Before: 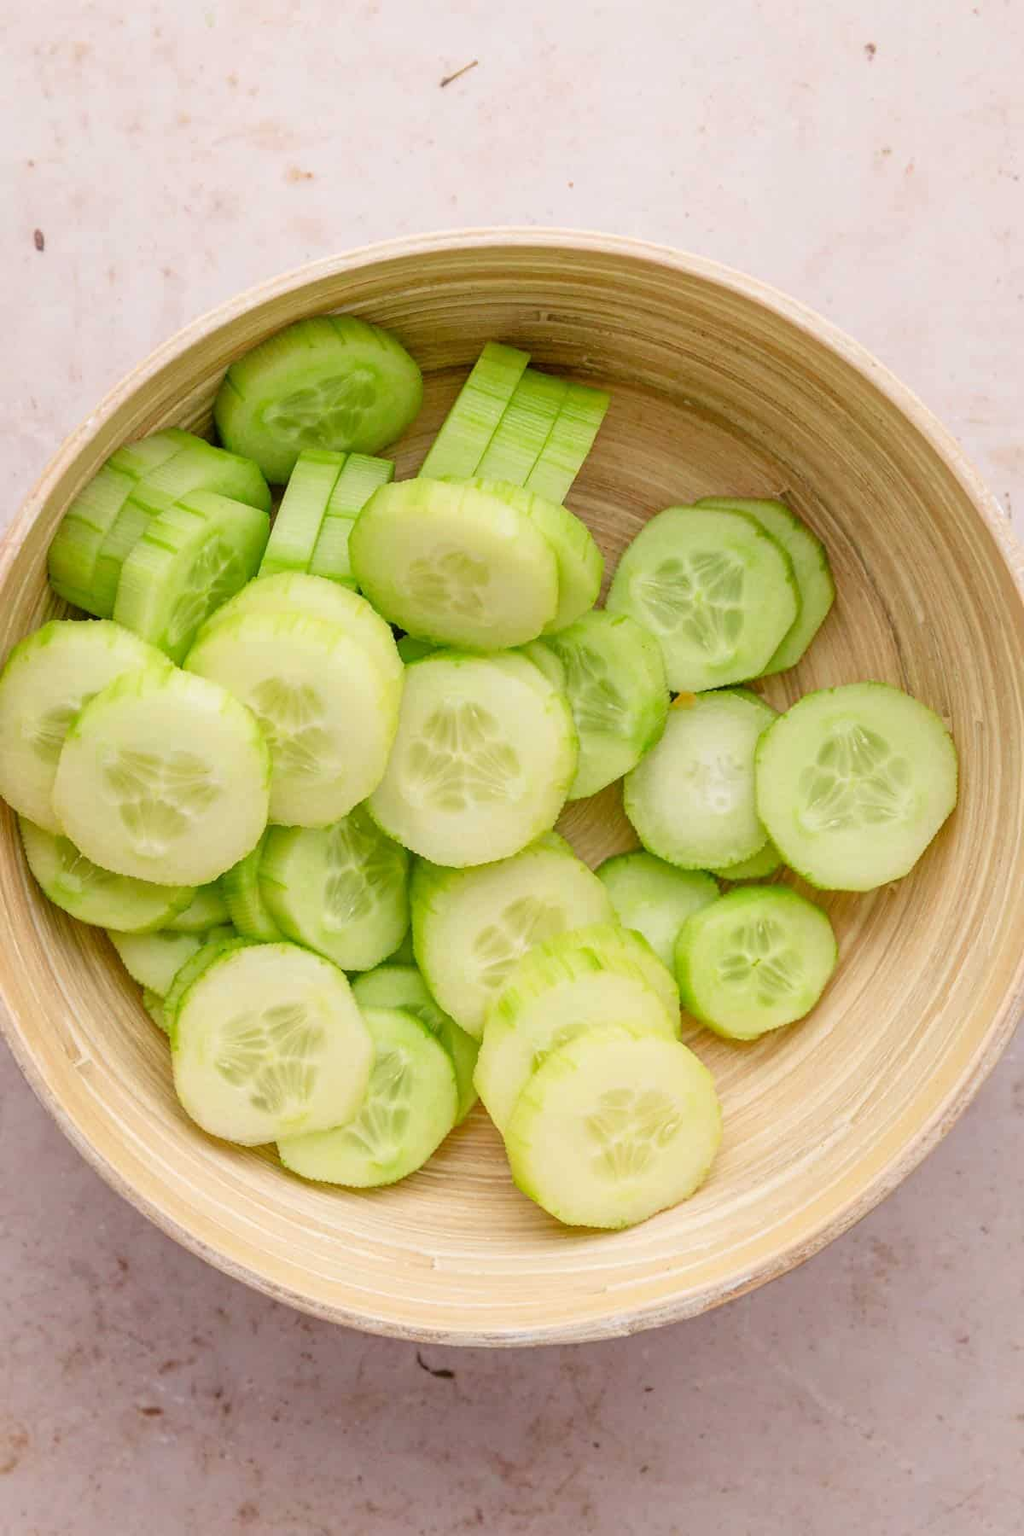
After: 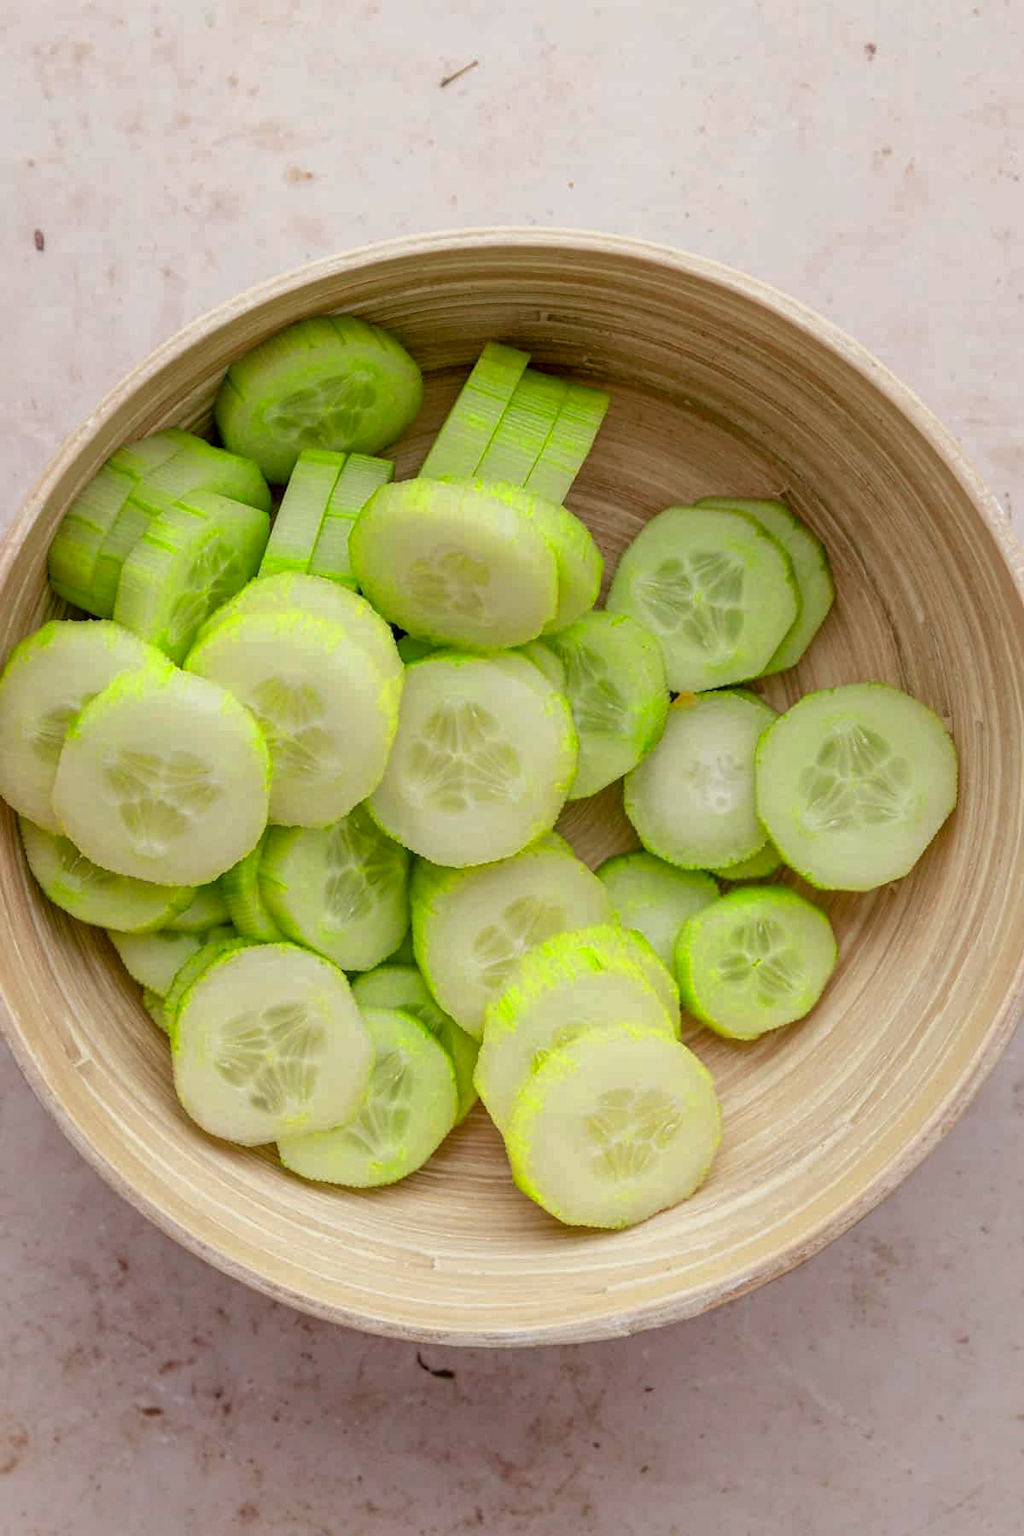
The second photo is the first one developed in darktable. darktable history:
color look up table: target L [19.1, 34.19, 44.53, 58.04, 70.1, 79.32, 45.24, 41.49, 70.64, 35.64, 49.88, -38.63, 54.23, 59.35, 21.12, 39.76, 21.59, 47.51, 59.22, 45.39, 39.52, 43.6, 56.8, 32.99, 0 ×25], target a [0.024, -0.108, 0.07, -0.232, -2.141, 1.218, -14.87, 42.43, 0.508, 44.1, -27.09, 126.09, 15.22, -15.06, 40.28, 43.38, 12.39, 28.9, -21.86, 10.36, -12.78, -3.54, 14.68, 12.79, 0 ×25], target b [-4.163, -1.111, 0.266, -2.417, -1.276, 0.249, -22.05, -17.01, 67.93, 22.32, 26.12, -128, 46.24, 42.11, -33.35, 6.606, -63.81, 41.22, -2.506, -23.78, 22.89, -26.08, 12.45, 12.97, 0 ×25], num patches 24
tone curve: curves: ch0 [(0, 0) (0.224, 0.12) (0.375, 0.296) (0.528, 0.472) (0.681, 0.634) (0.8, 0.766) (0.873, 0.877) (1, 1)], preserve colors basic power
